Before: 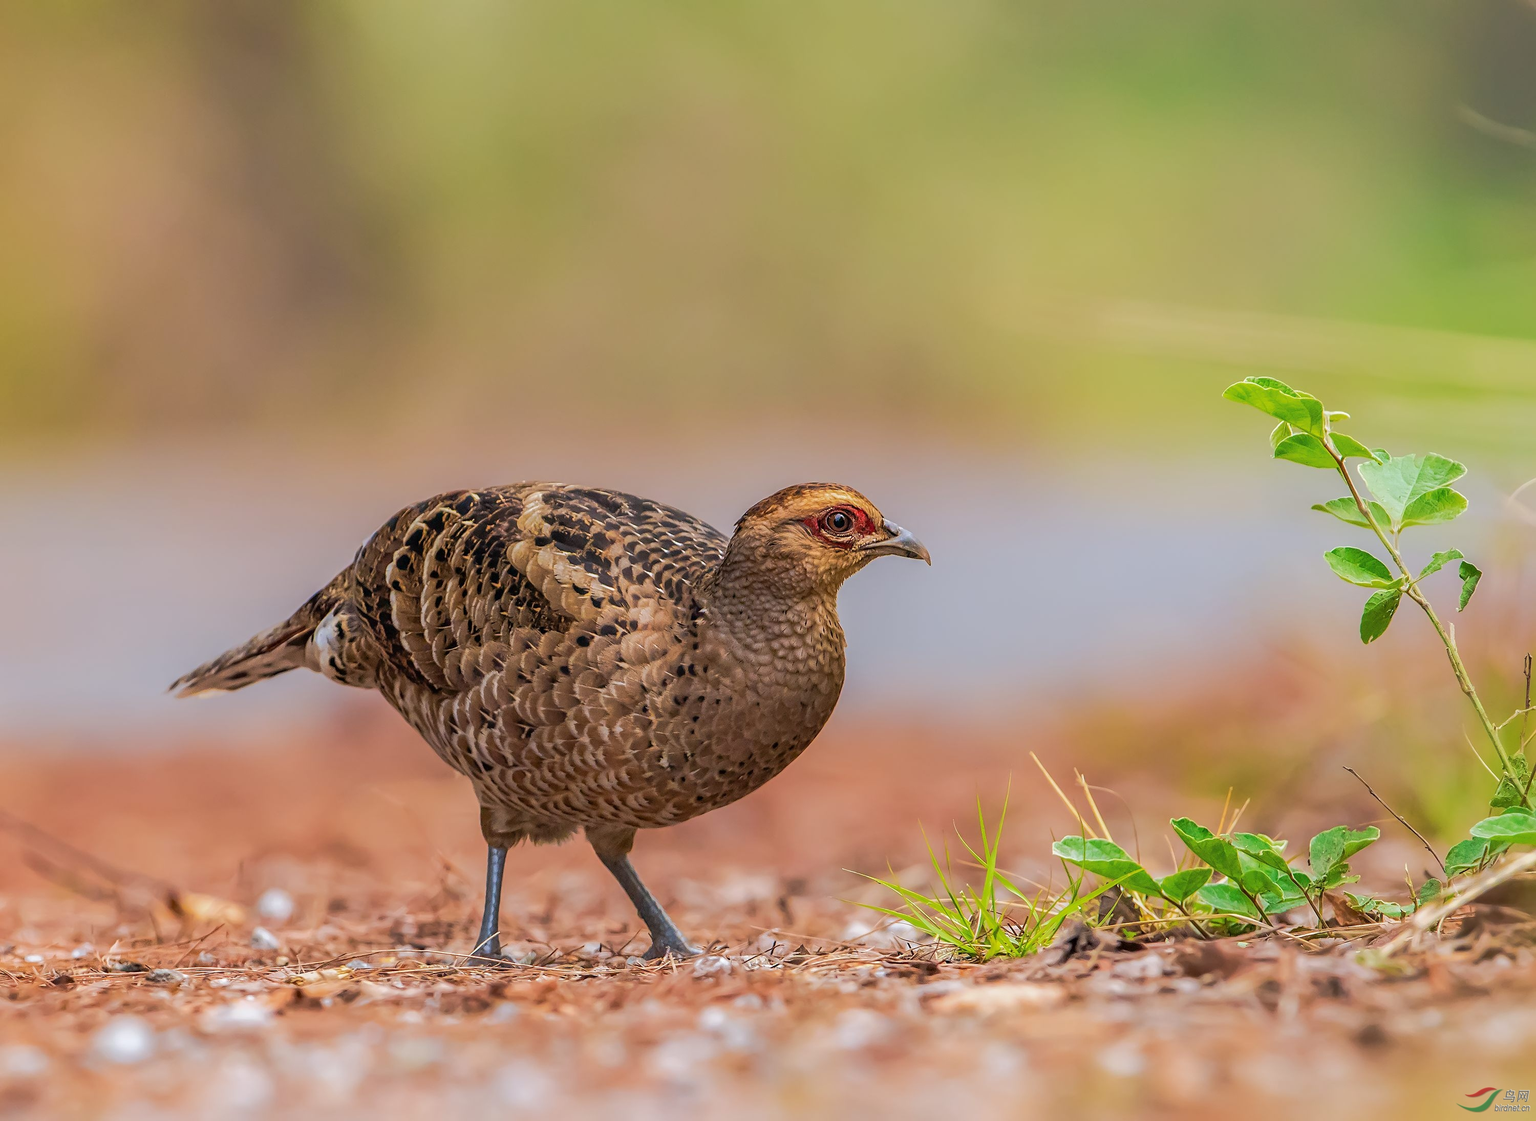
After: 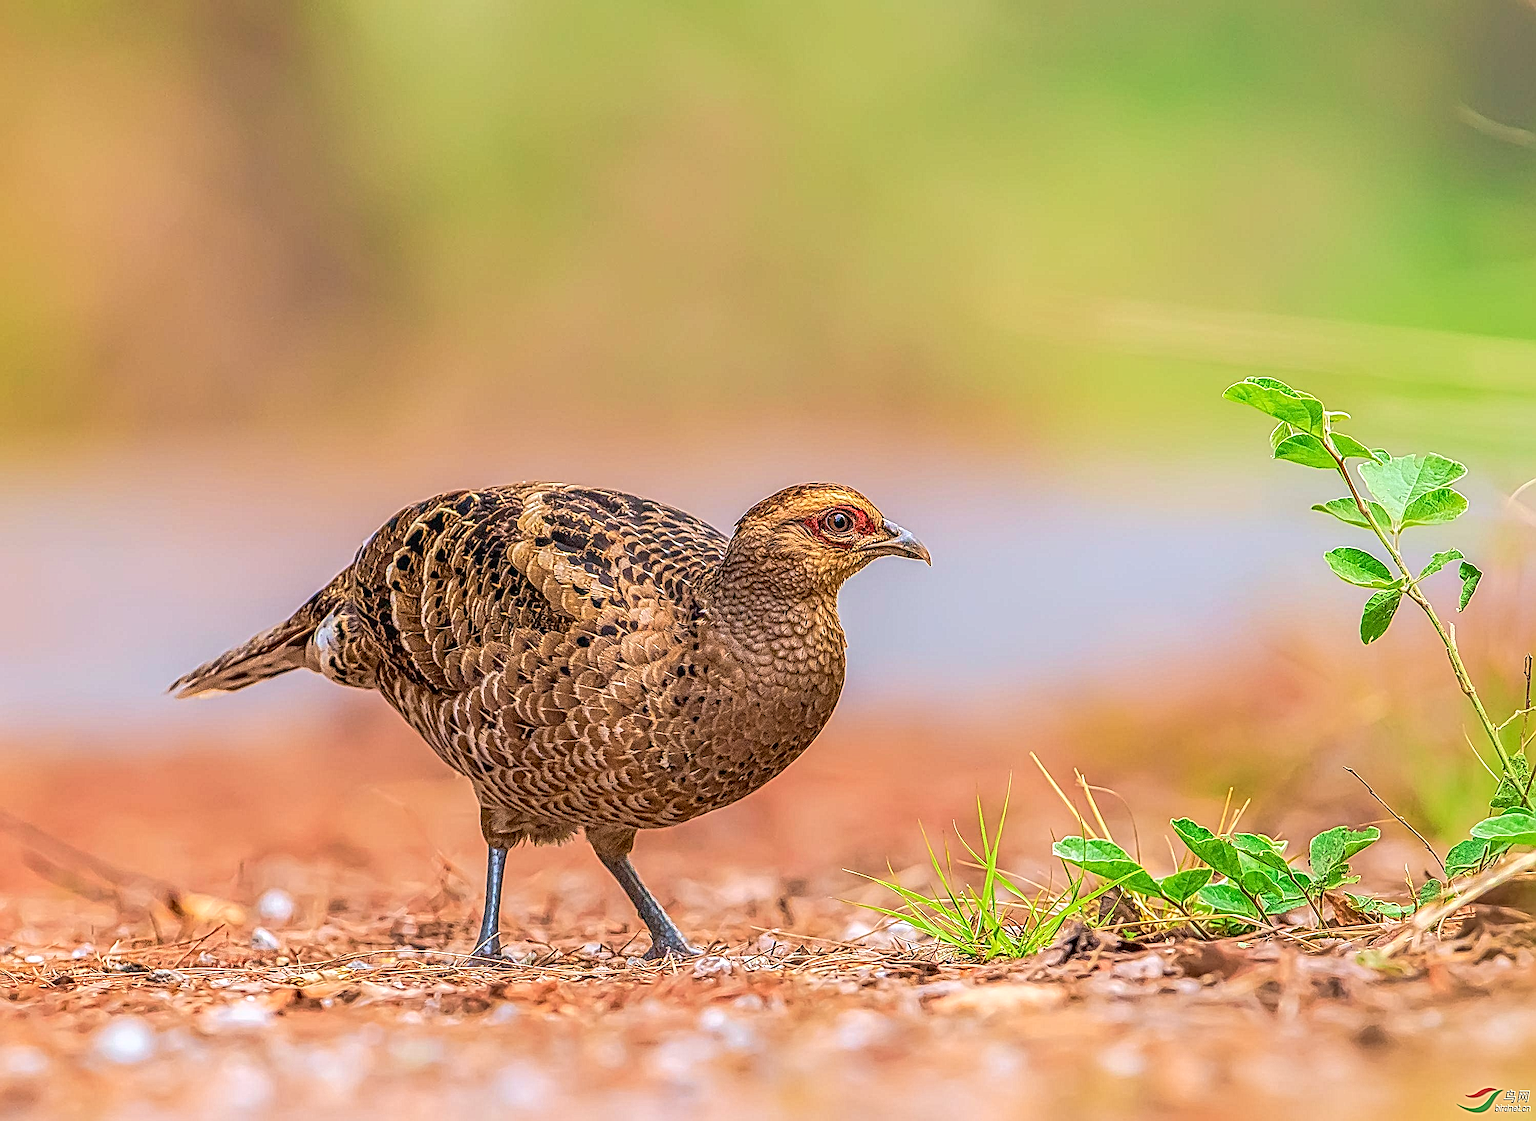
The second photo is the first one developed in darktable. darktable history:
tone curve: curves: ch0 [(0, 0) (0.389, 0.458) (0.745, 0.82) (0.849, 0.917) (0.919, 0.969) (1, 1)]; ch1 [(0, 0) (0.437, 0.404) (0.5, 0.5) (0.529, 0.55) (0.58, 0.6) (0.616, 0.649) (1, 1)]; ch2 [(0, 0) (0.442, 0.428) (0.5, 0.5) (0.525, 0.543) (0.585, 0.62) (1, 1)], color space Lab, independent channels, preserve colors none
sharpen: on, module defaults
local contrast: mode bilateral grid, contrast 20, coarseness 3, detail 300%, midtone range 0.2
